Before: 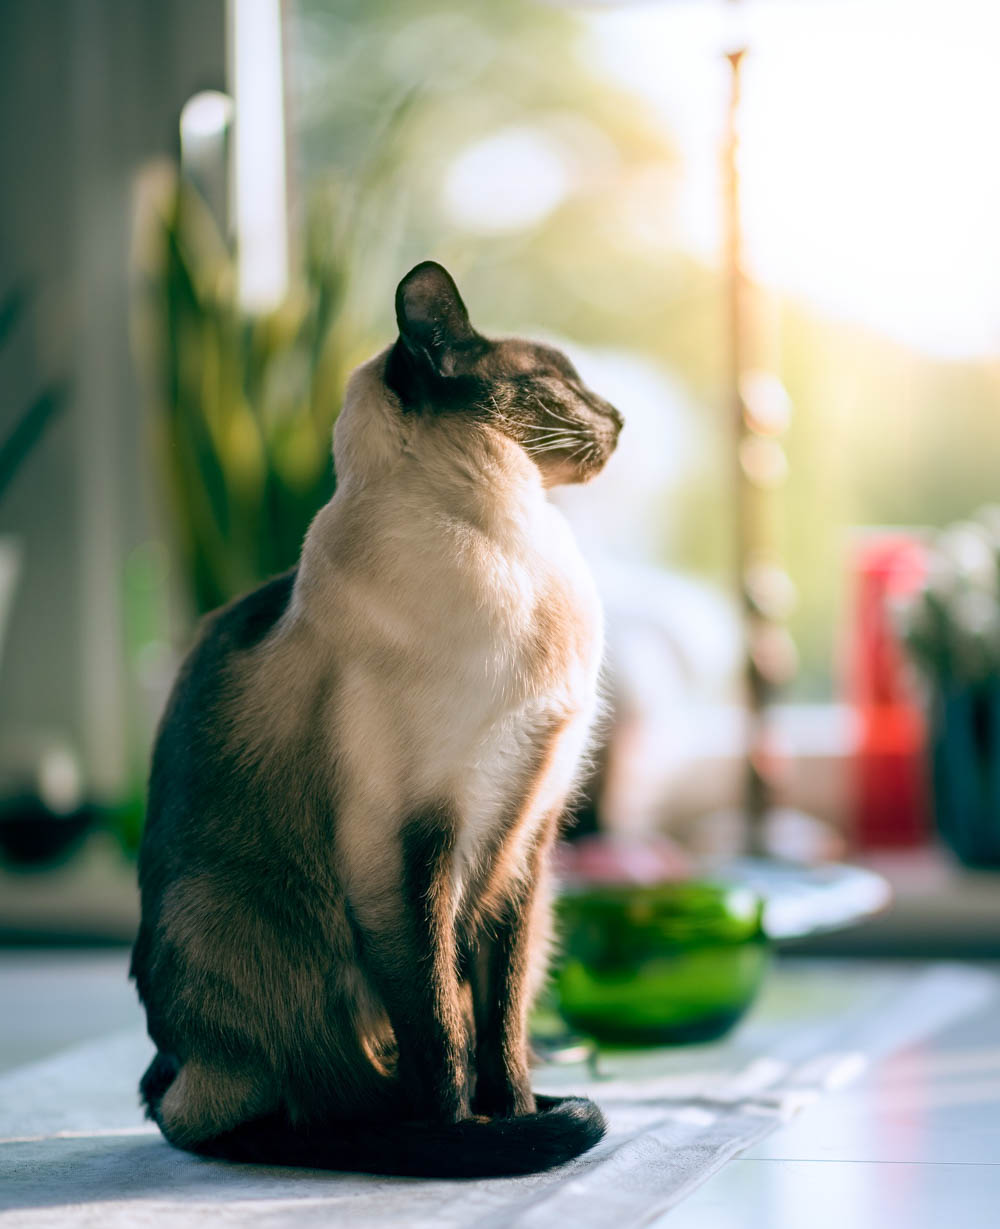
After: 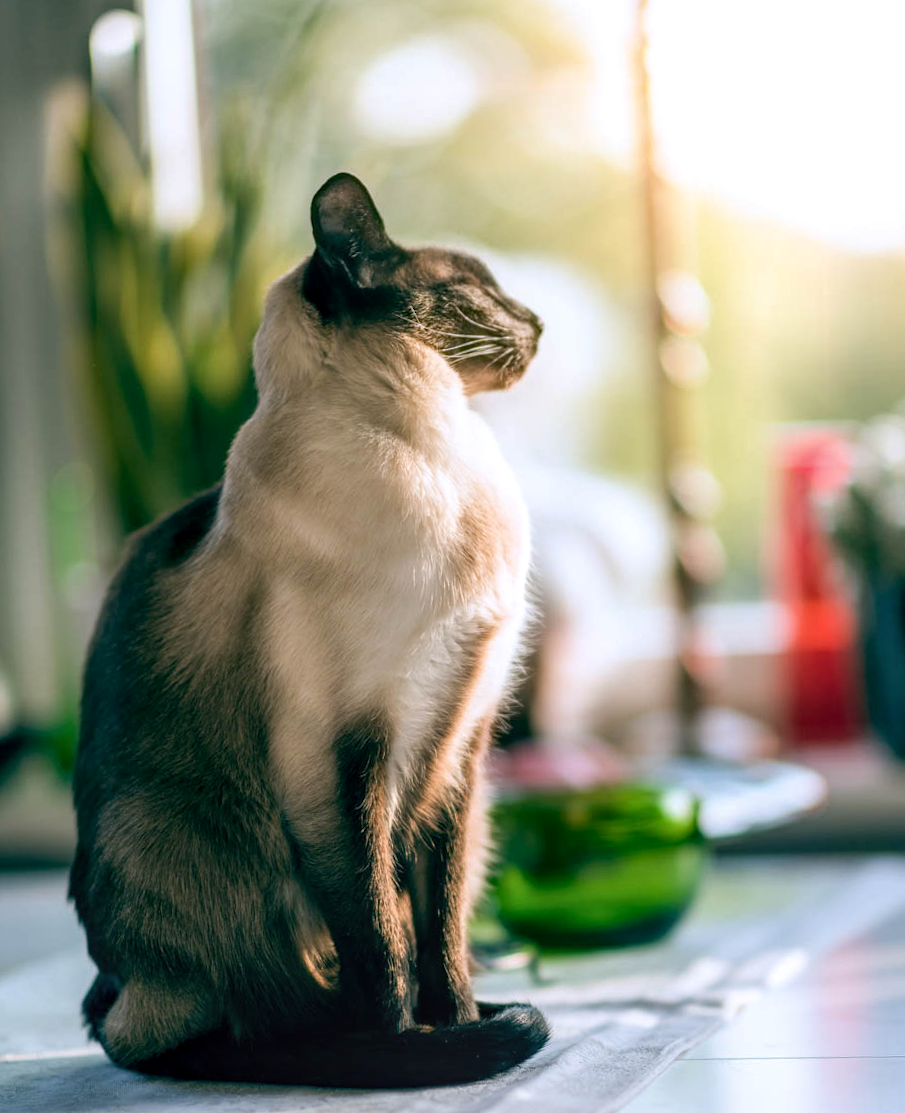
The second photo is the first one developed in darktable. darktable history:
crop and rotate: angle 1.96°, left 5.673%, top 5.673%
local contrast: on, module defaults
